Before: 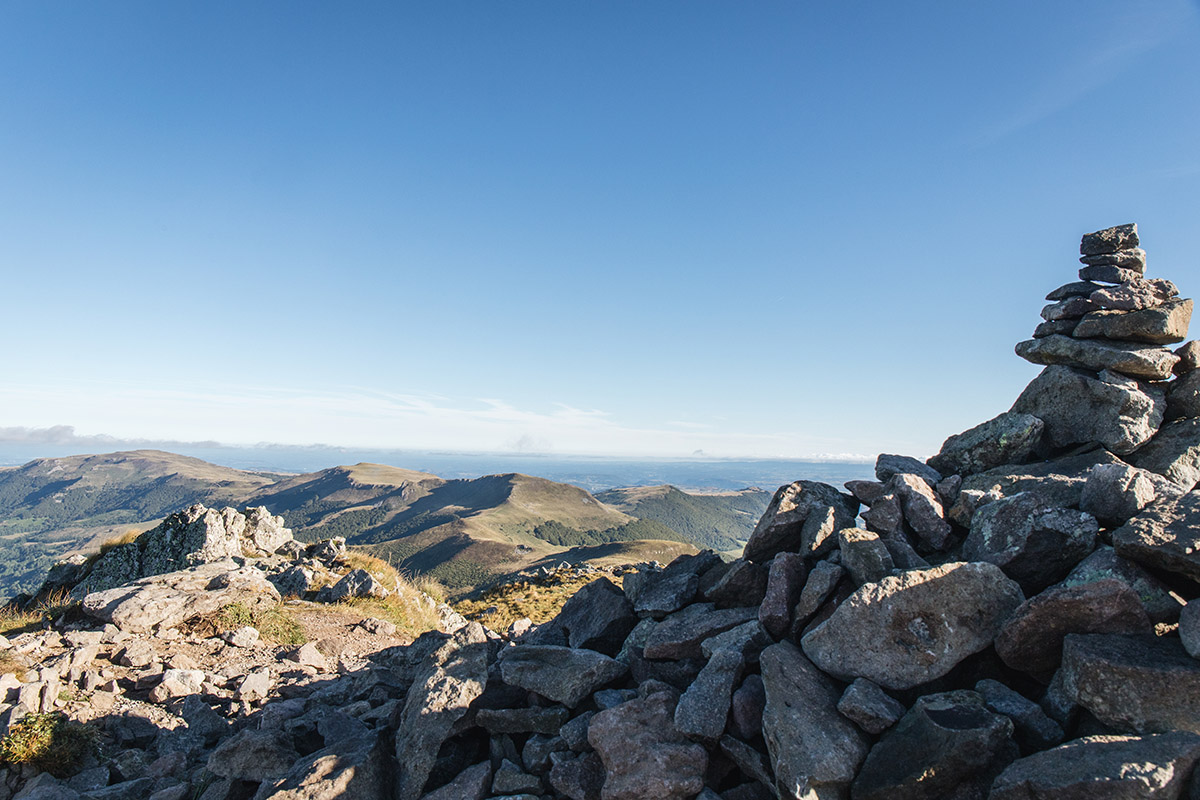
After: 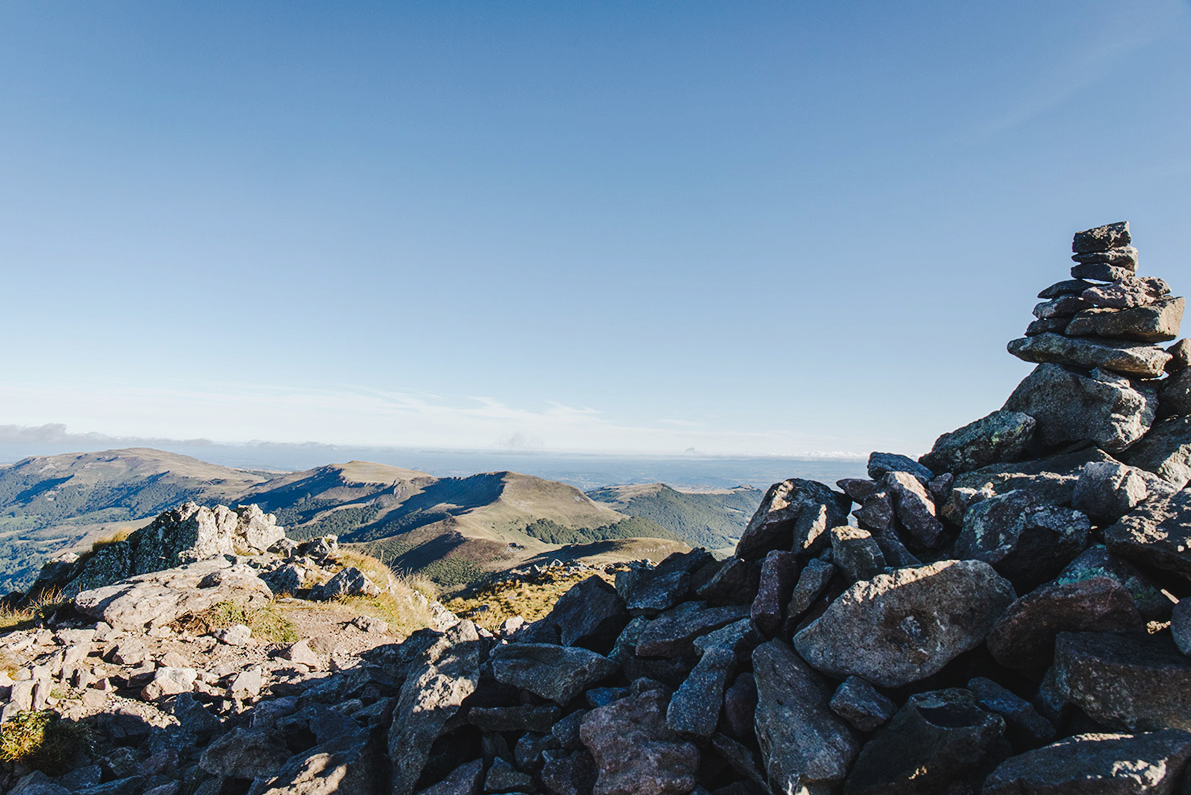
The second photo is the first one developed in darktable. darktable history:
crop and rotate: left 0.687%, top 0.349%, bottom 0.245%
tone curve: curves: ch0 [(0, 0.032) (0.094, 0.08) (0.265, 0.208) (0.41, 0.417) (0.485, 0.524) (0.638, 0.673) (0.845, 0.828) (0.994, 0.964)]; ch1 [(0, 0) (0.161, 0.092) (0.37, 0.302) (0.437, 0.456) (0.469, 0.482) (0.498, 0.504) (0.576, 0.583) (0.644, 0.638) (0.725, 0.765) (1, 1)]; ch2 [(0, 0) (0.352, 0.403) (0.45, 0.469) (0.502, 0.504) (0.54, 0.521) (0.589, 0.576) (1, 1)], preserve colors none
